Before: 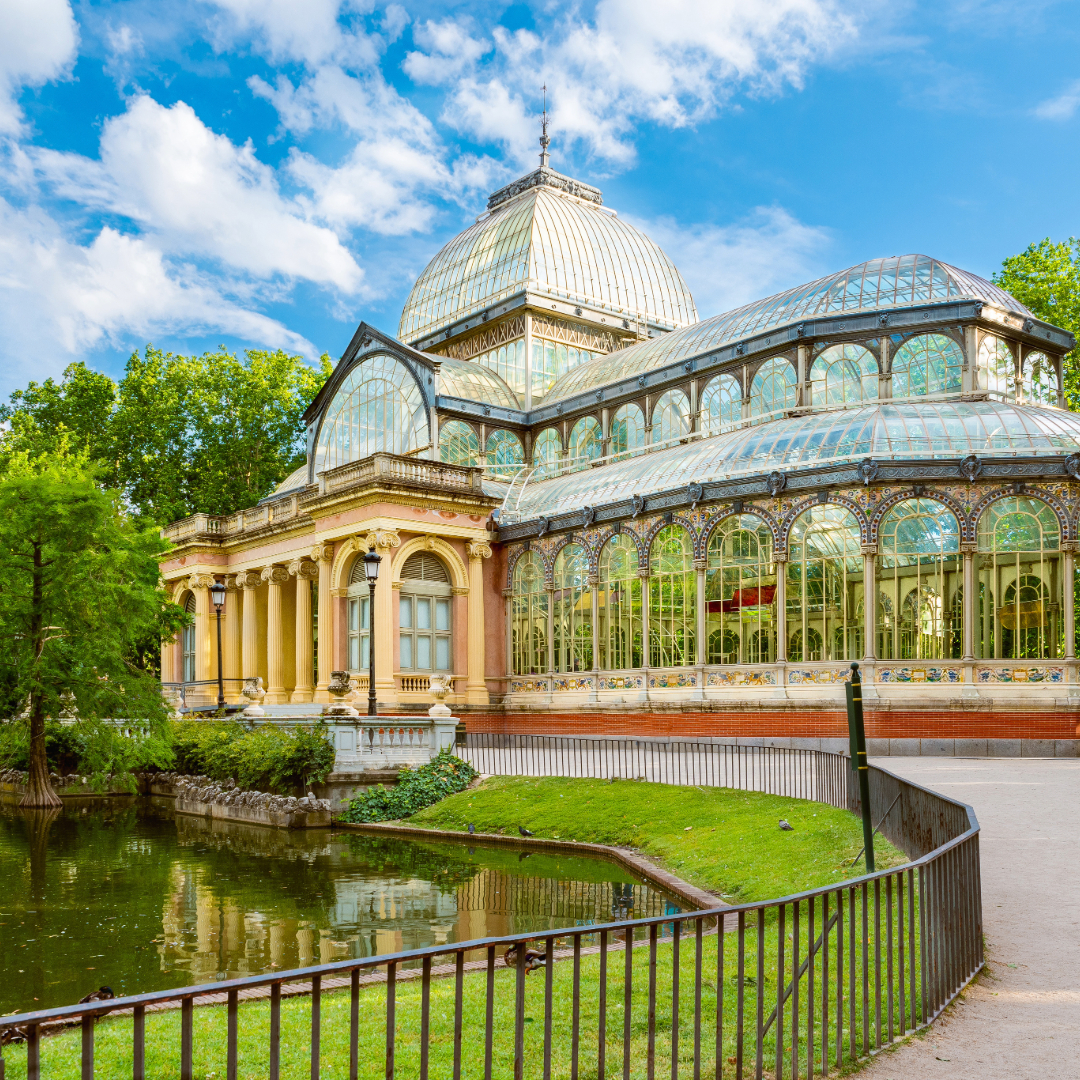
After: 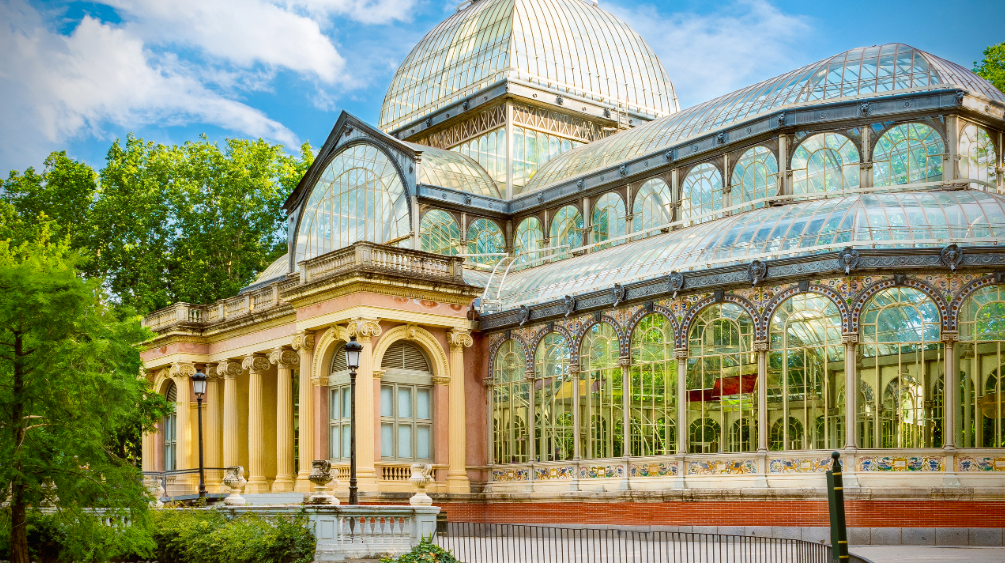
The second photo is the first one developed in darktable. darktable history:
vignetting: fall-off radius 61.16%, brightness -0.991, saturation 0.498, unbound false
crop: left 1.772%, top 19.555%, right 5.162%, bottom 28.281%
